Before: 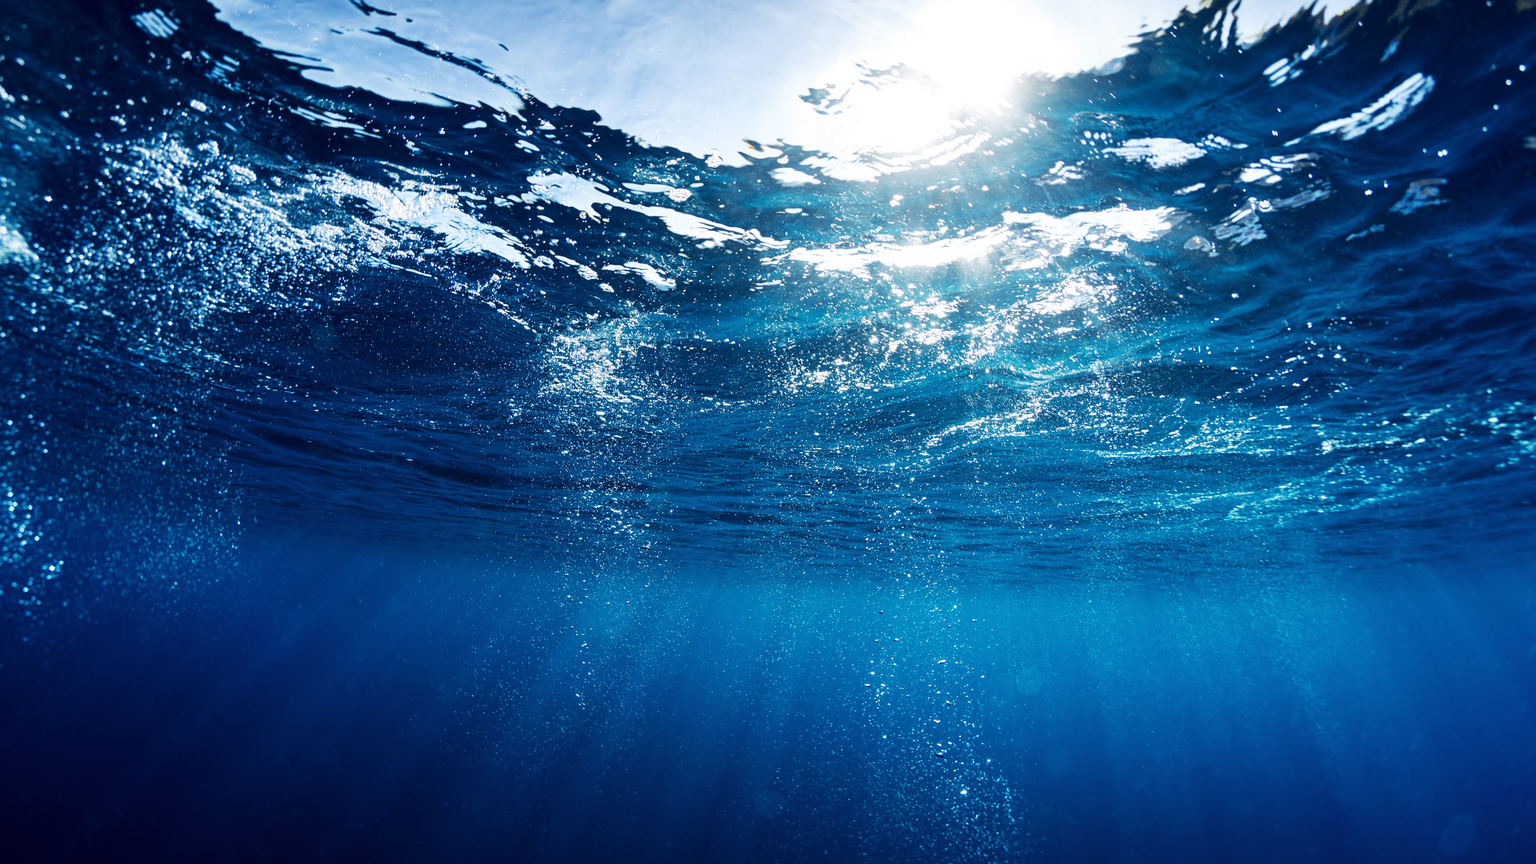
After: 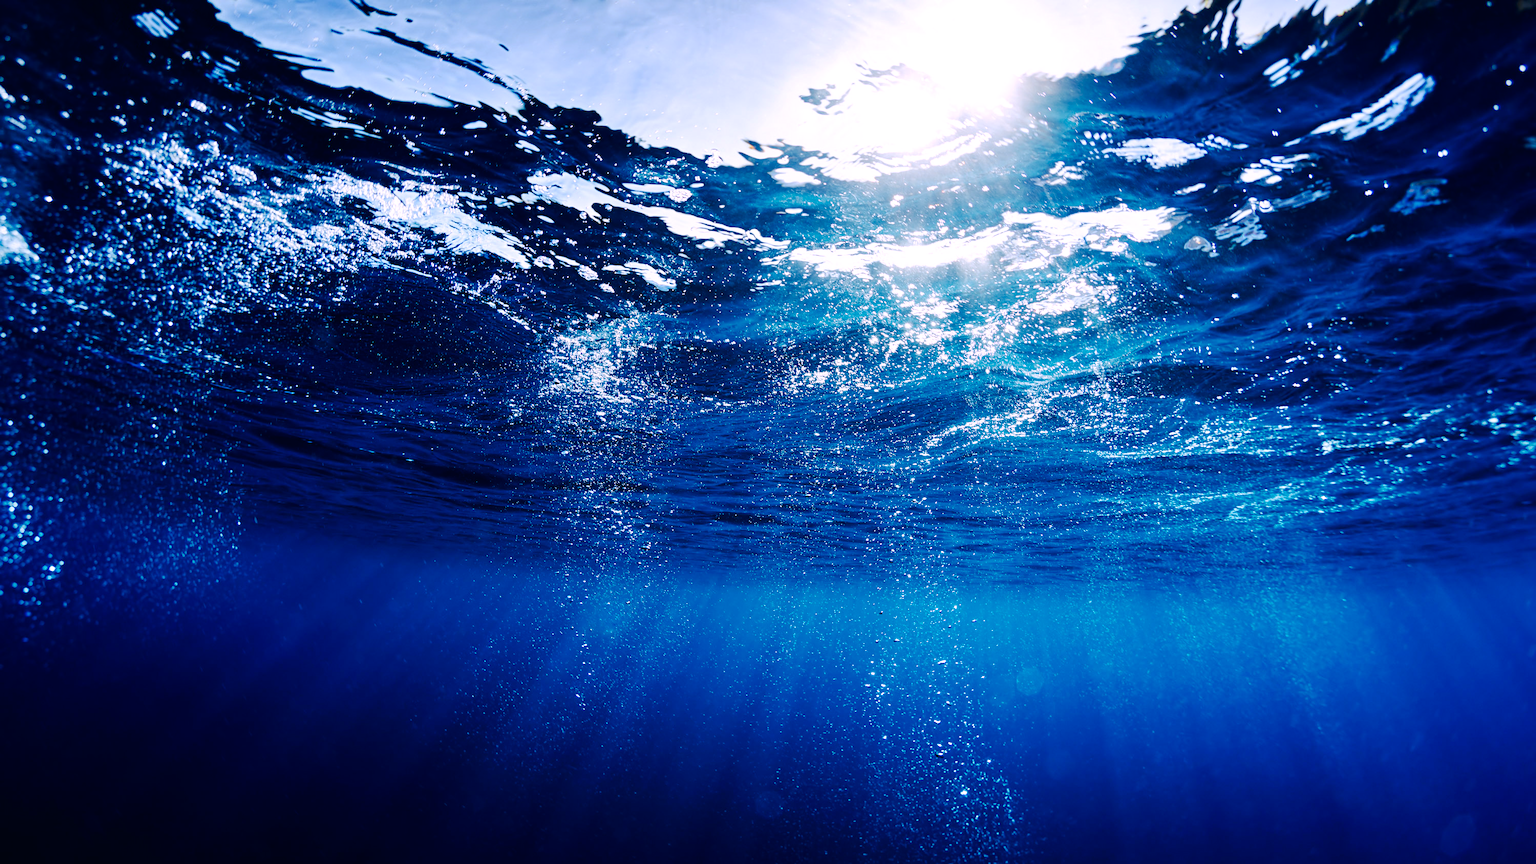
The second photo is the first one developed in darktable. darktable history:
tone curve: curves: ch0 [(0, 0) (0.003, 0.007) (0.011, 0.008) (0.025, 0.007) (0.044, 0.009) (0.069, 0.012) (0.1, 0.02) (0.136, 0.035) (0.177, 0.06) (0.224, 0.104) (0.277, 0.16) (0.335, 0.228) (0.399, 0.308) (0.468, 0.418) (0.543, 0.525) (0.623, 0.635) (0.709, 0.723) (0.801, 0.802) (0.898, 0.889) (1, 1)], preserve colors none
white balance: red 1.05, blue 1.072
